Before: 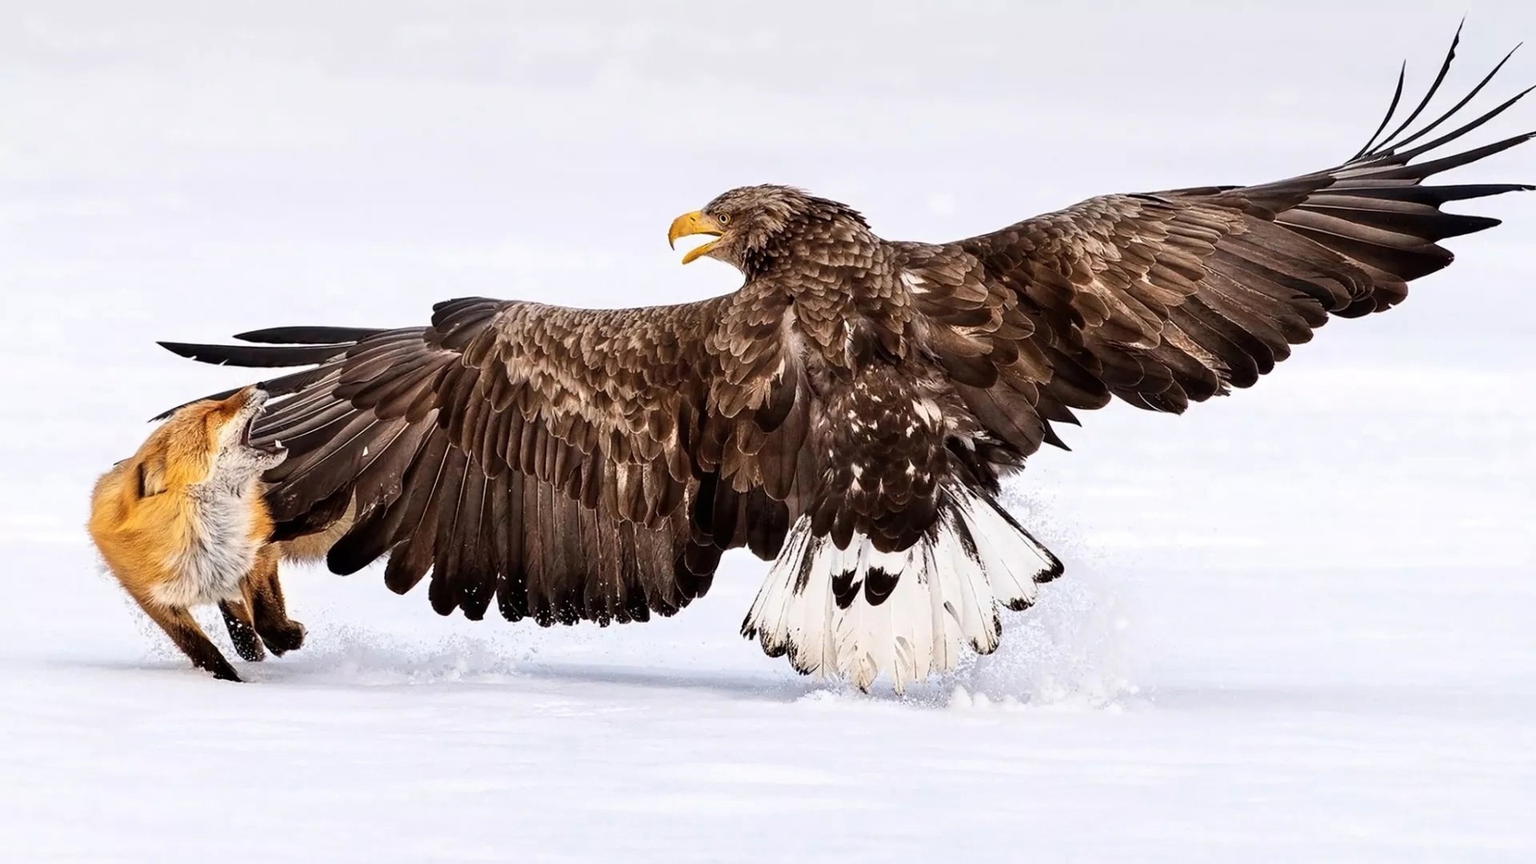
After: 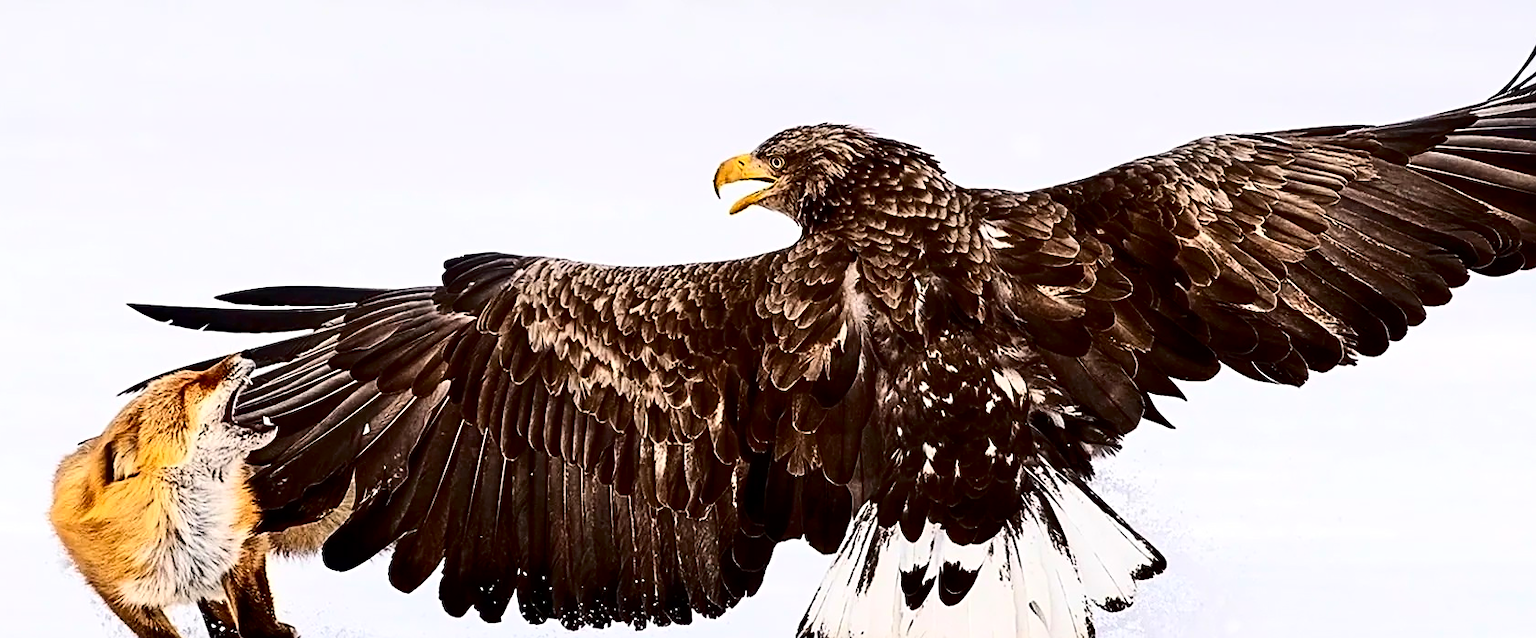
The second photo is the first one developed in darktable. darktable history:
crop: left 3.015%, top 8.969%, right 9.647%, bottom 26.457%
contrast brightness saturation: contrast 0.32, brightness -0.08, saturation 0.17
sharpen: radius 2.543, amount 0.636
